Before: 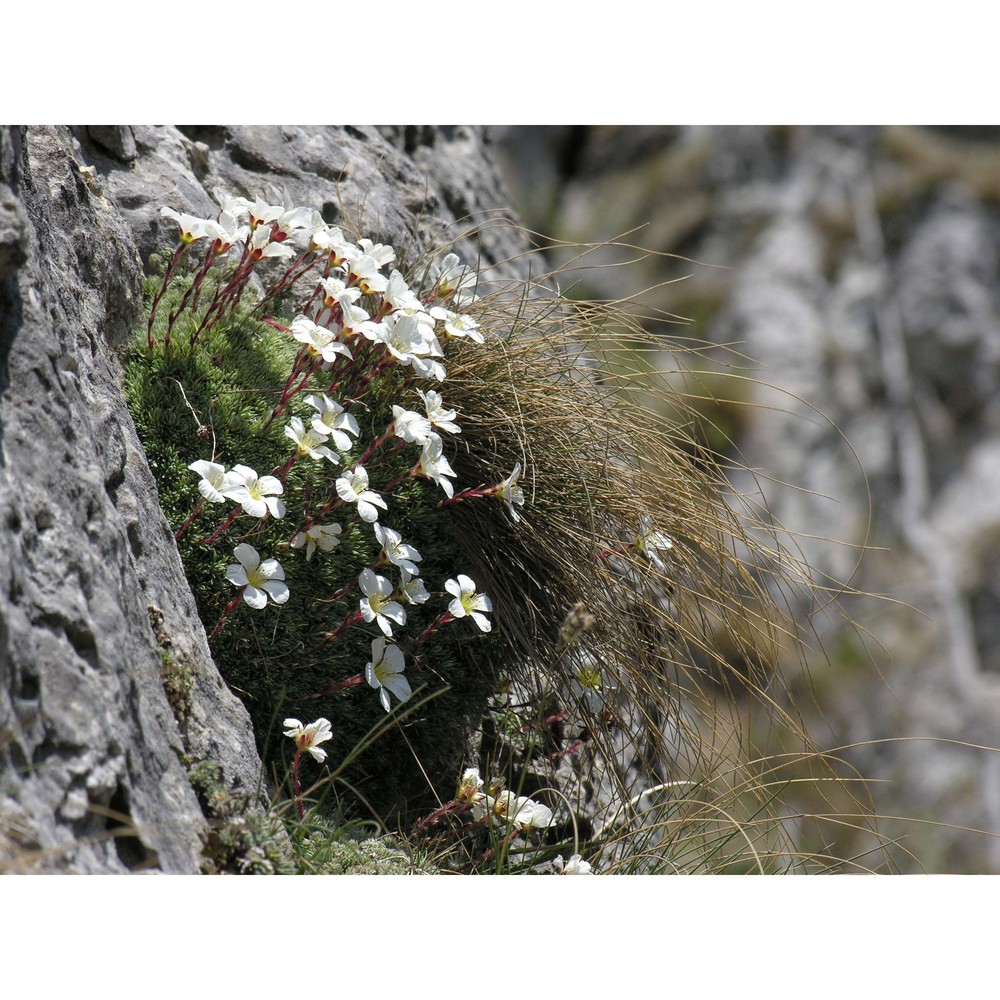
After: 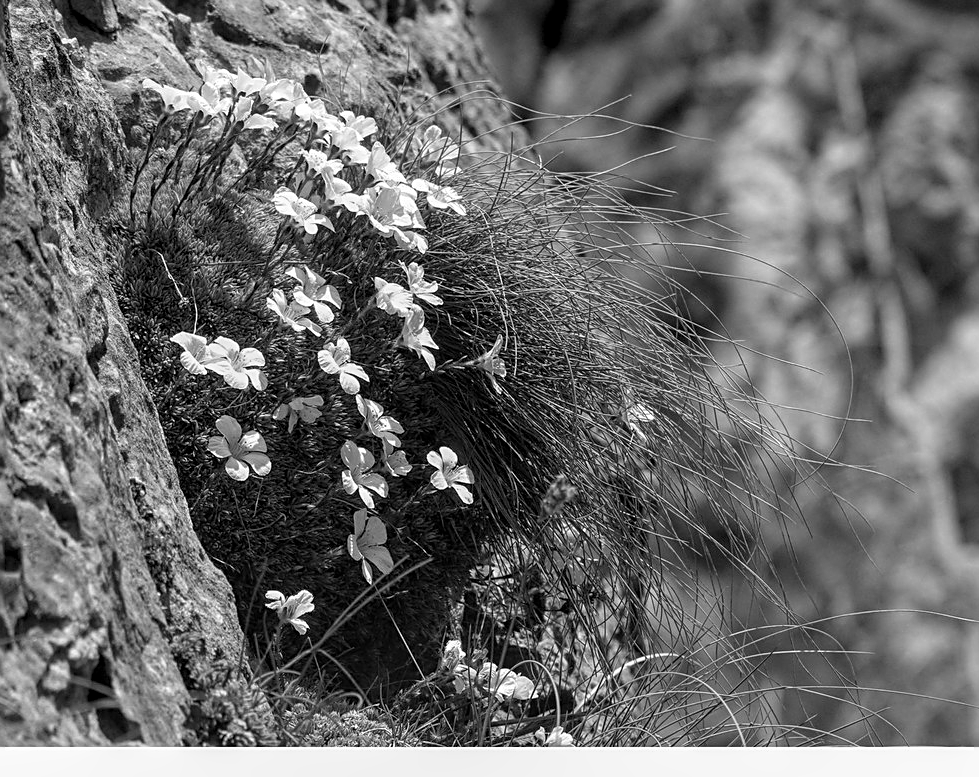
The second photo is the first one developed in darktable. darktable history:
sharpen: on, module defaults
local contrast: detail 130%
color calibration: output gray [0.267, 0.423, 0.261, 0], illuminant as shot in camera, x 0.358, y 0.373, temperature 4628.91 K
crop and rotate: left 1.84%, top 12.898%, right 0.258%, bottom 9.349%
